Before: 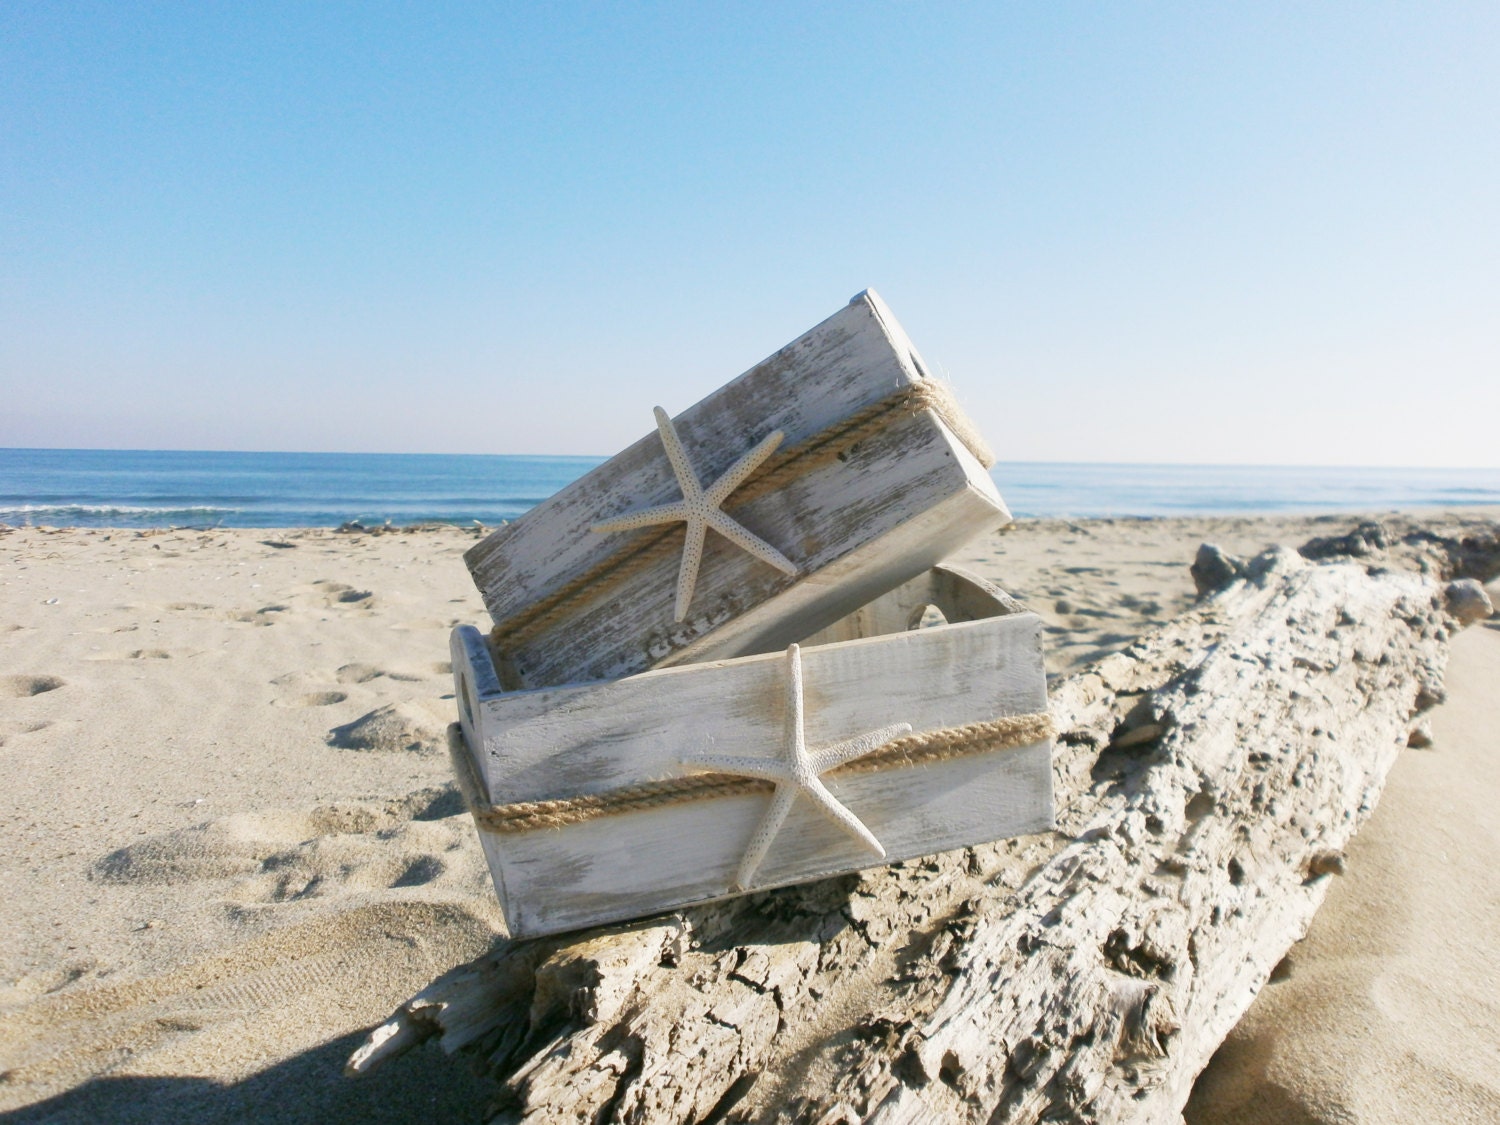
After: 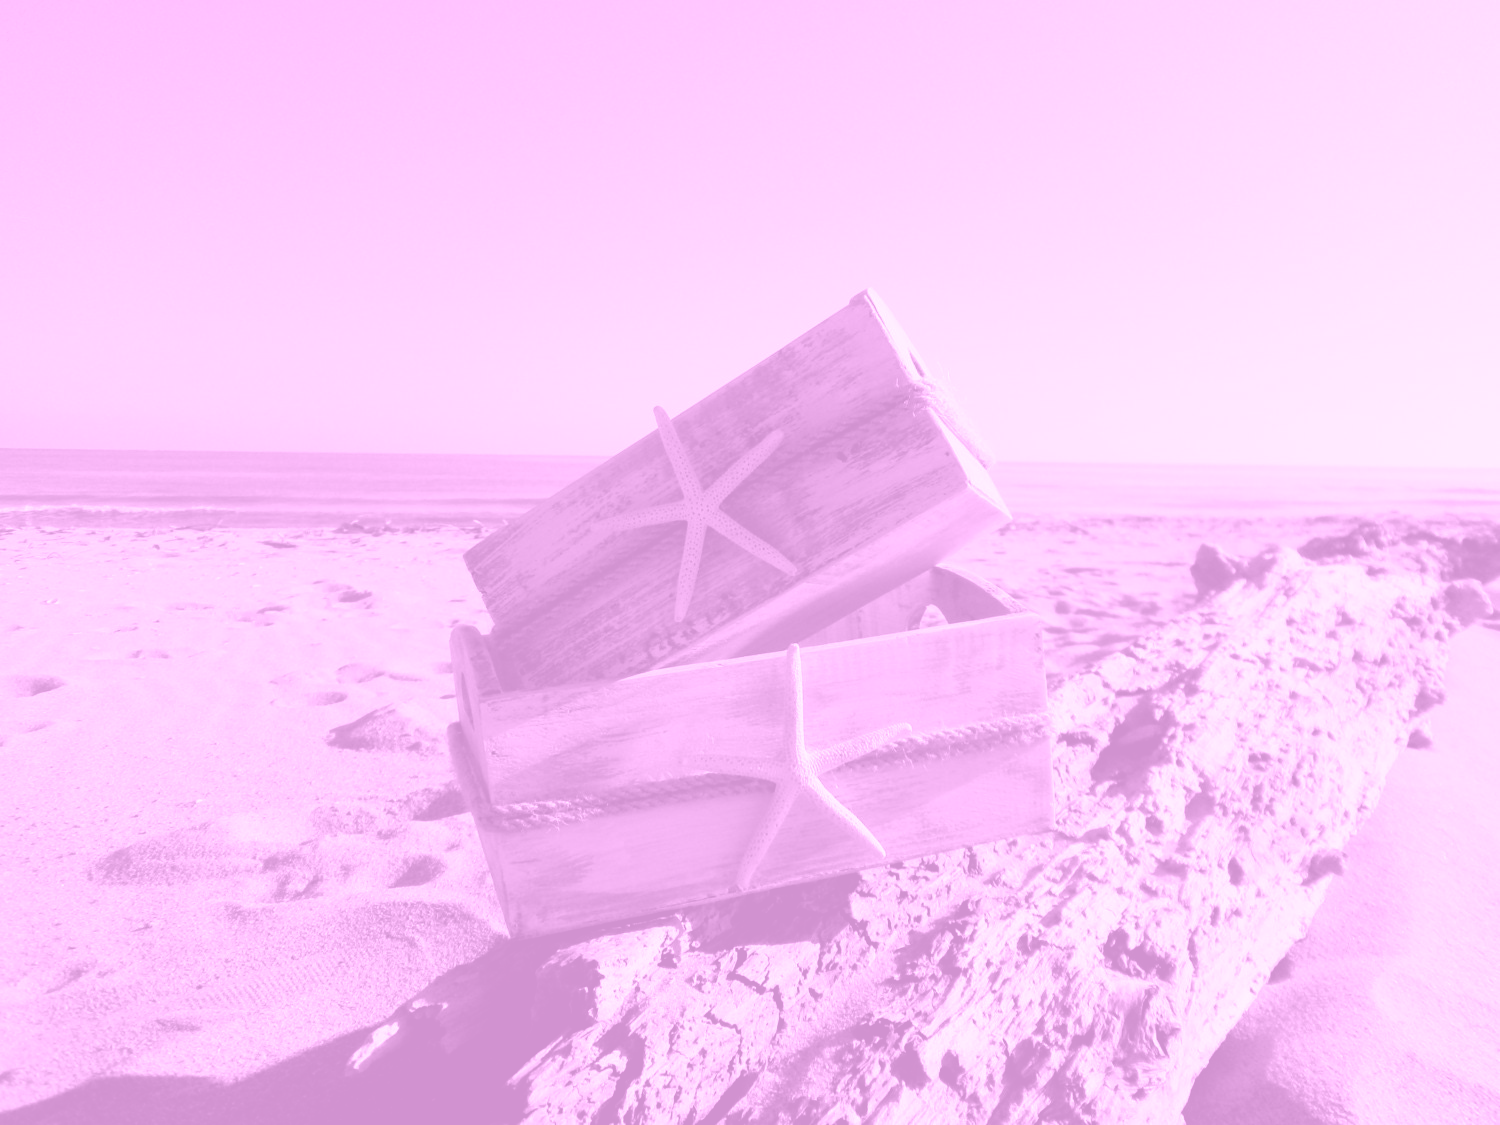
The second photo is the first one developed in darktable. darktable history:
colorize: hue 331.2°, saturation 75%, source mix 30.28%, lightness 70.52%, version 1
color balance rgb: shadows lift › luminance -18.76%, shadows lift › chroma 35.44%, power › luminance -3.76%, power › hue 142.17°, highlights gain › chroma 7.5%, highlights gain › hue 184.75°, global offset › luminance -0.52%, global offset › chroma 0.91%, global offset › hue 173.36°, shadows fall-off 300%, white fulcrum 2 EV, highlights fall-off 300%, linear chroma grading › shadows 17.19%, linear chroma grading › highlights 61.12%, linear chroma grading › global chroma 50%, hue shift -150.52°, perceptual brilliance grading › global brilliance 12%, mask middle-gray fulcrum 100%, contrast gray fulcrum 38.43%, contrast 35.15%, saturation formula JzAzBz (2021)
